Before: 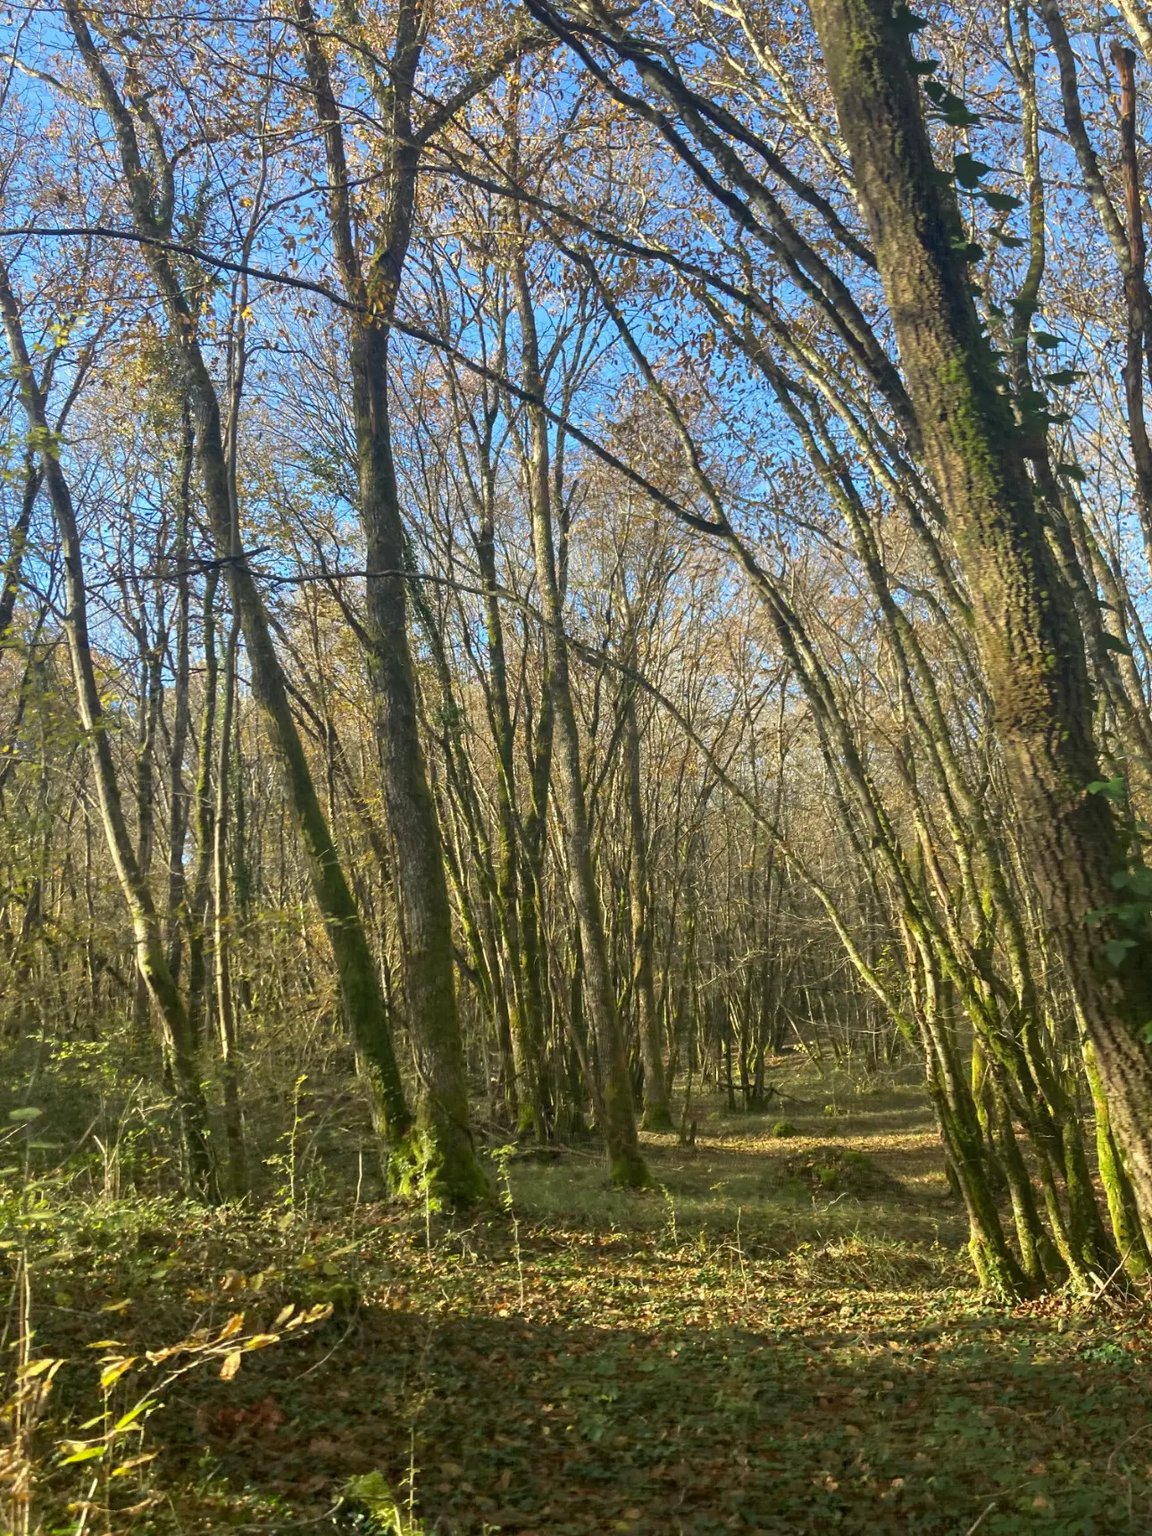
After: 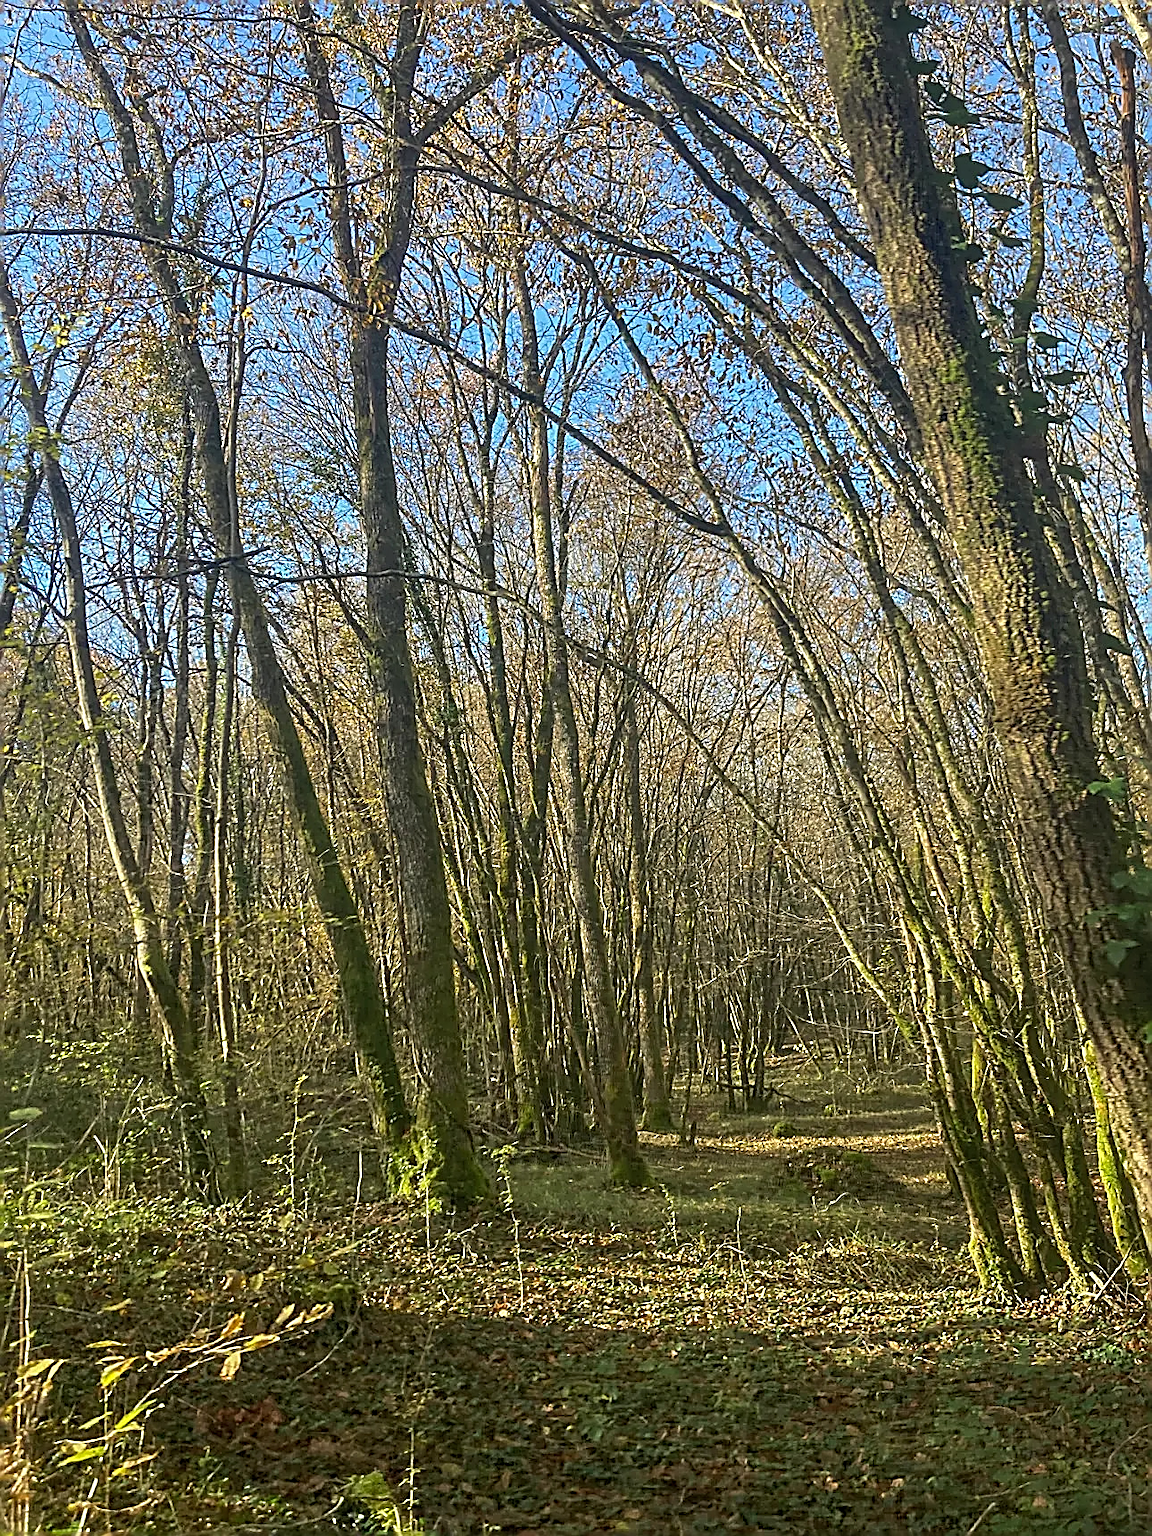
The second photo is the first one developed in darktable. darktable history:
local contrast: detail 109%
sharpen: amount 1.982
